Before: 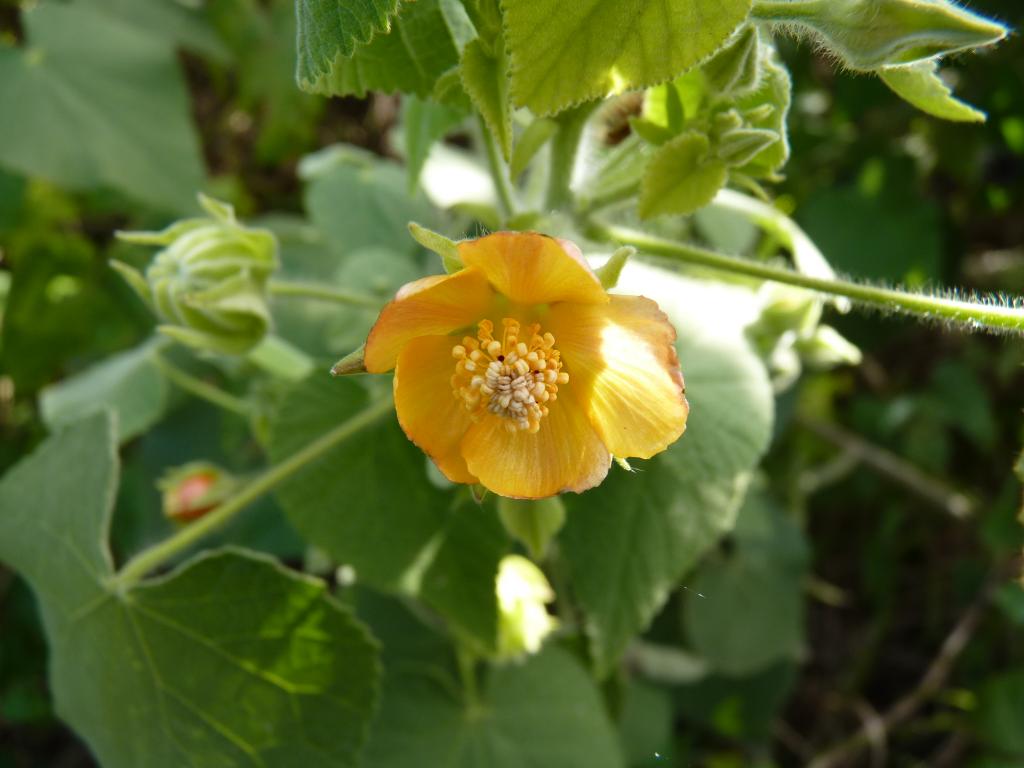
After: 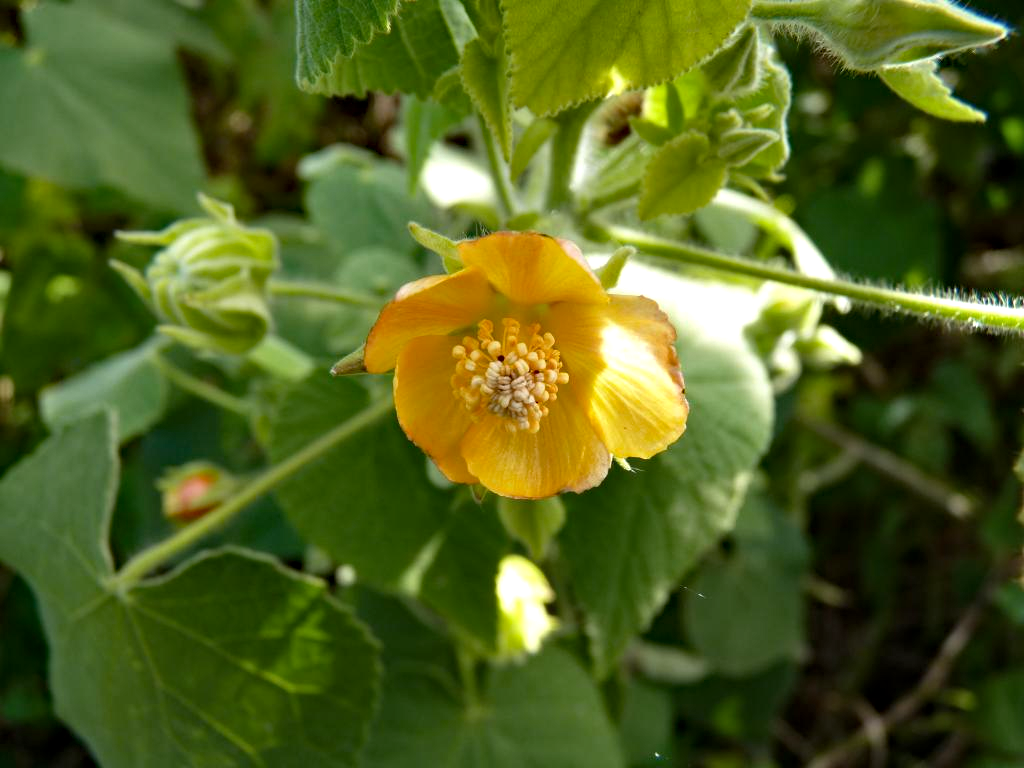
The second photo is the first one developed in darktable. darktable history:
haze removal: strength 0.39, distance 0.217, compatibility mode true, adaptive false
contrast equalizer: octaves 7, y [[0.609, 0.611, 0.615, 0.613, 0.607, 0.603], [0.504, 0.498, 0.496, 0.499, 0.506, 0.516], [0 ×6], [0 ×6], [0 ×6]], mix 0.299
